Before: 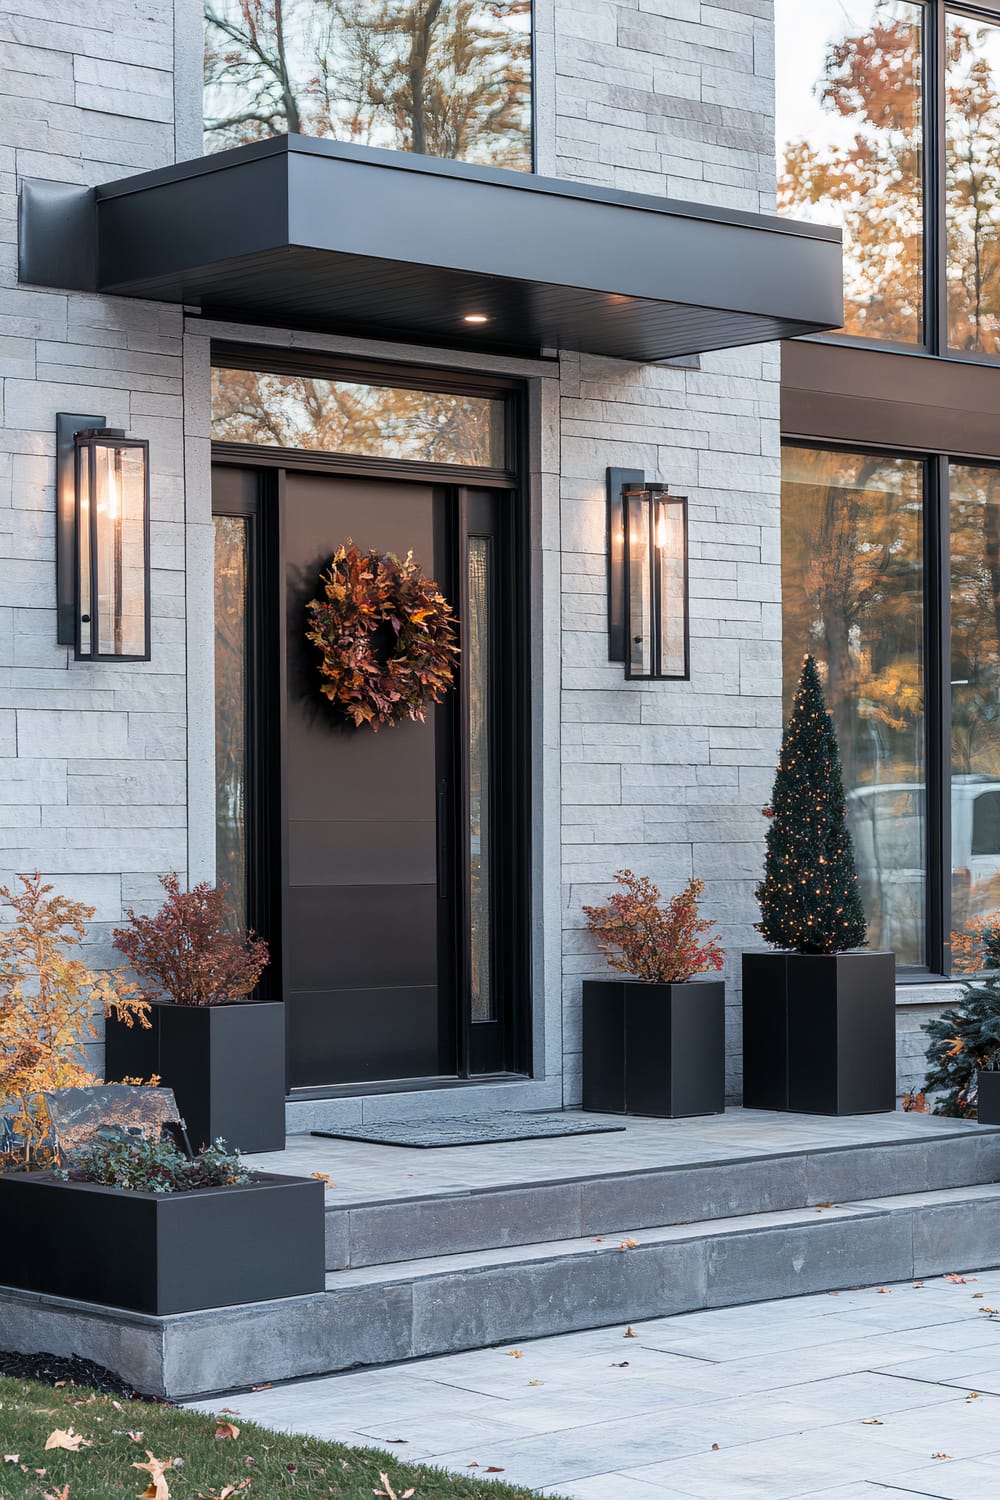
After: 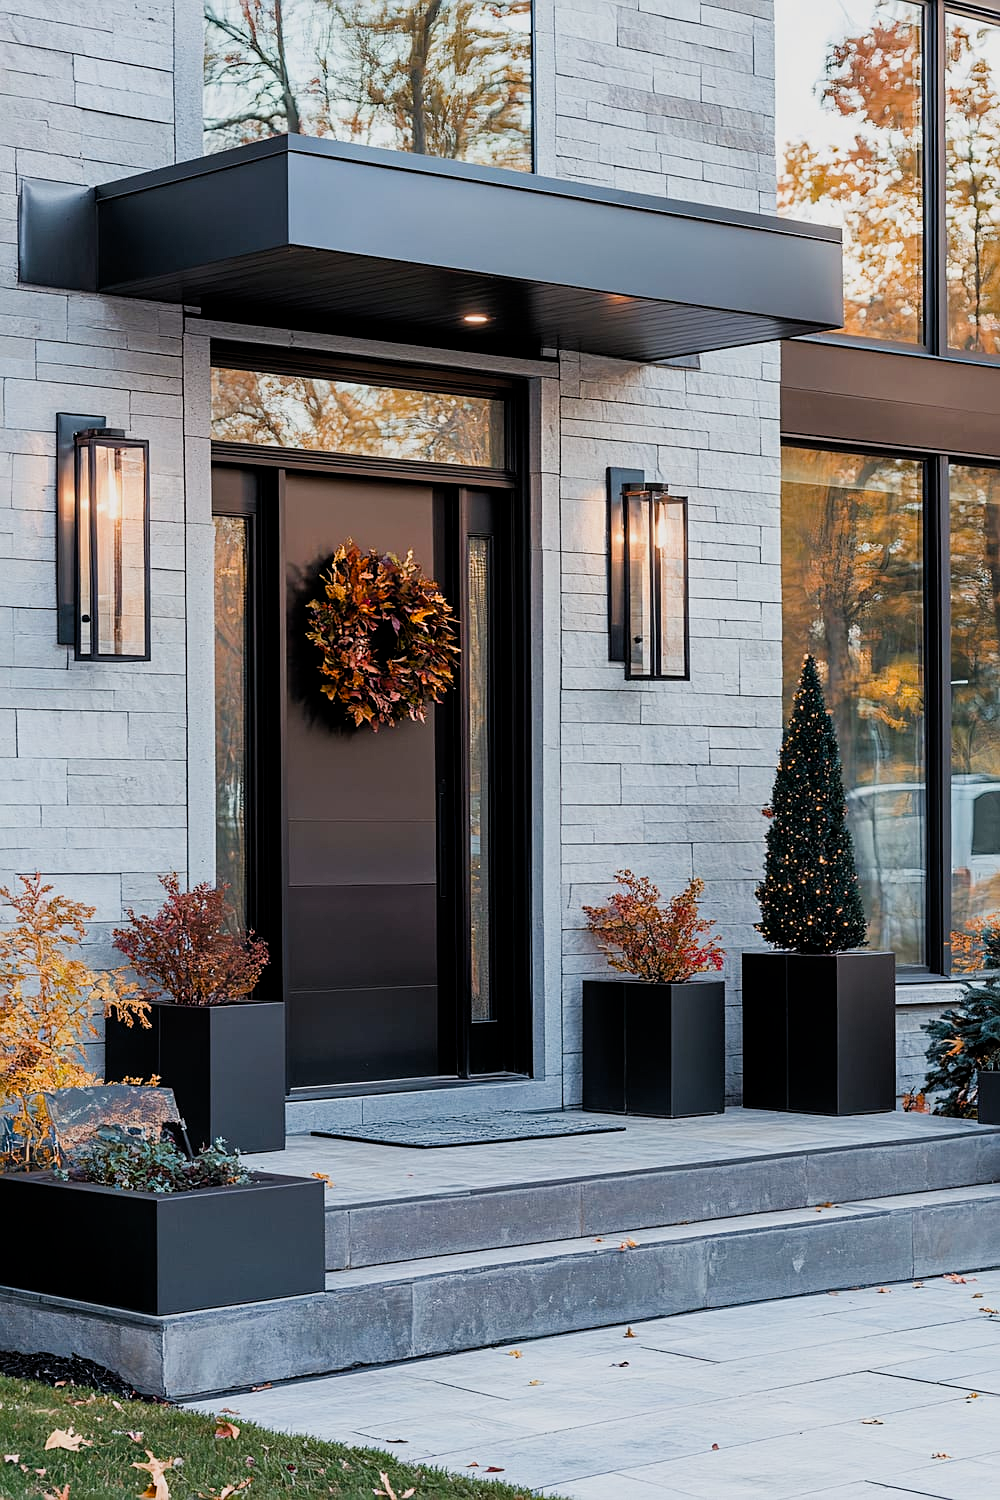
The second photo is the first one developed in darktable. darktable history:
color balance rgb: power › chroma 0.233%, power › hue 61.43°, perceptual saturation grading › global saturation 35.149%, perceptual saturation grading › highlights -25.863%, perceptual saturation grading › shadows 25.817%, global vibrance 11.174%
sharpen: radius 2.153, amount 0.384, threshold 0.106
filmic rgb: middle gray luminance 9.32%, black relative exposure -10.56 EV, white relative exposure 3.45 EV, target black luminance 0%, hardness 5.98, latitude 59.63%, contrast 1.094, highlights saturation mix 6.06%, shadows ↔ highlights balance 28.4%
